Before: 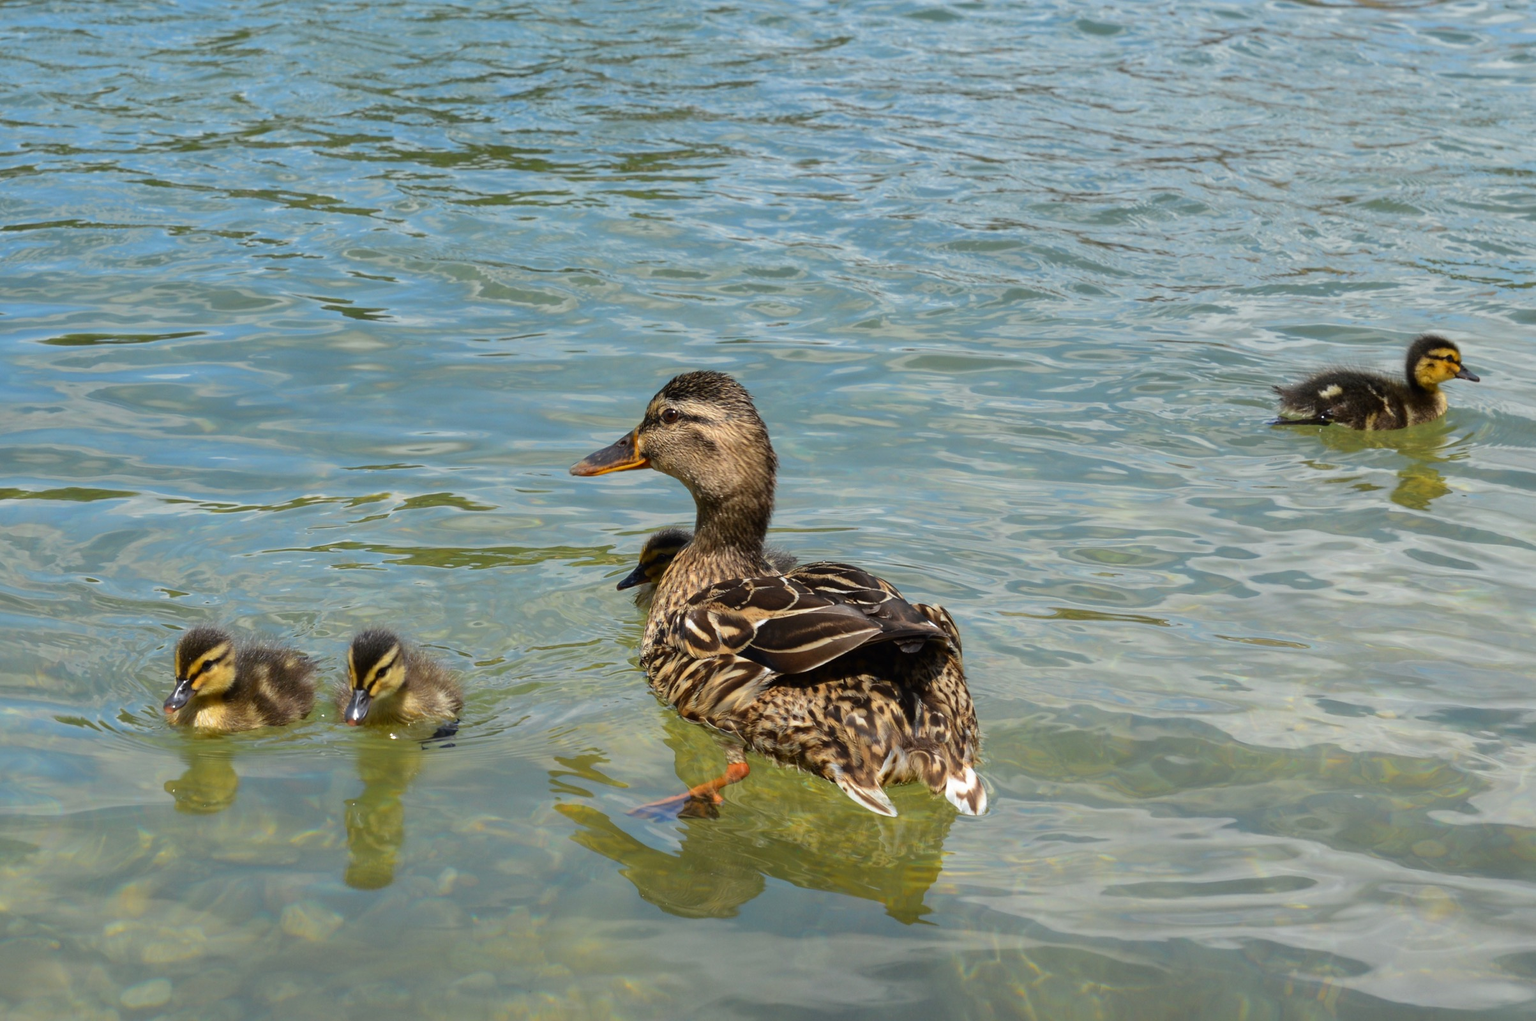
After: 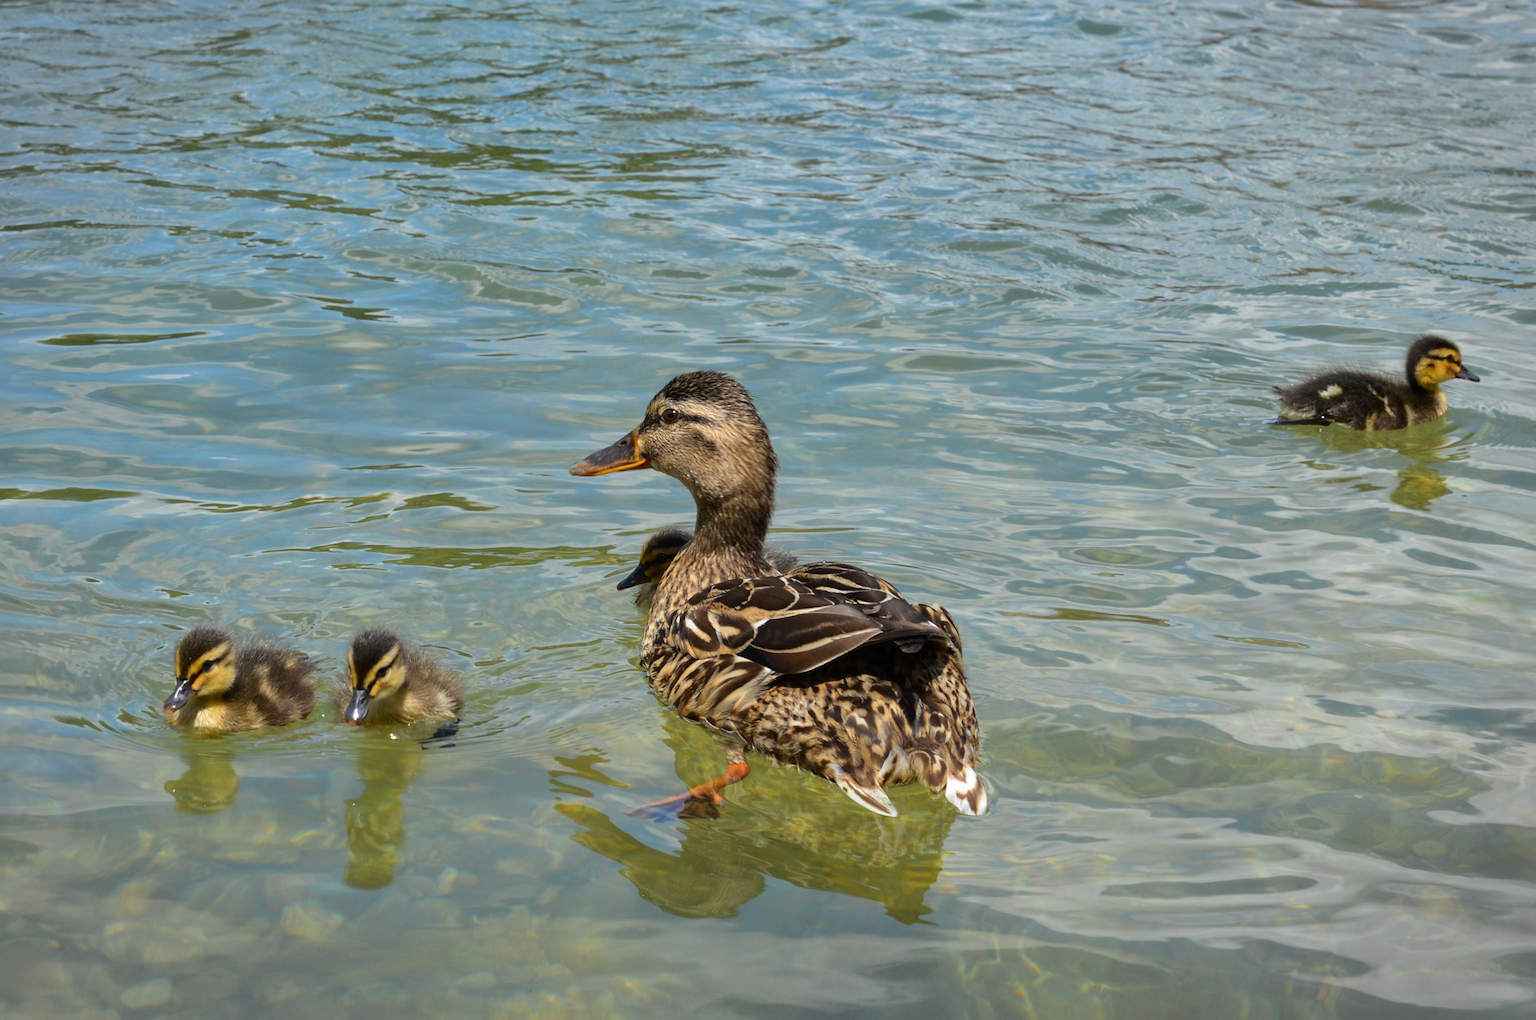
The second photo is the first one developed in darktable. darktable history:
shadows and highlights: shadows 29.32, highlights -29.32, low approximation 0.01, soften with gaussian
local contrast: mode bilateral grid, contrast 10, coarseness 25, detail 110%, midtone range 0.2
vignetting: fall-off start 91%, fall-off radius 39.39%, brightness -0.182, saturation -0.3, width/height ratio 1.219, shape 1.3, dithering 8-bit output, unbound false
